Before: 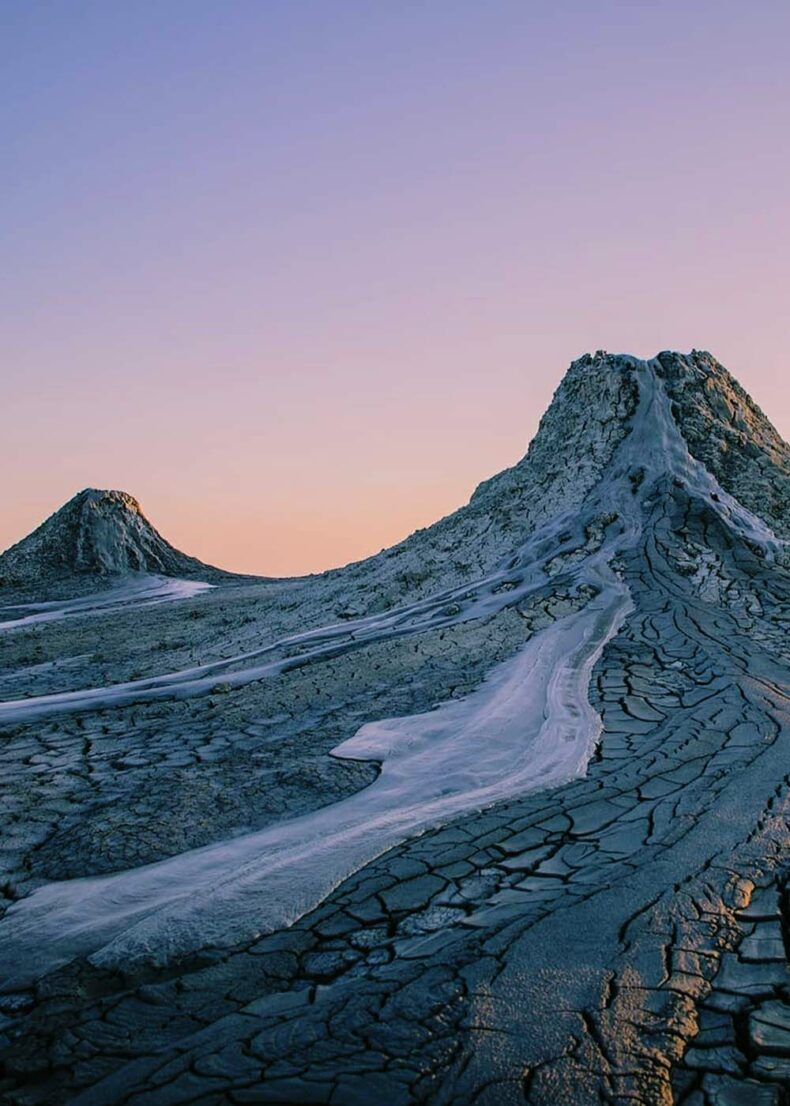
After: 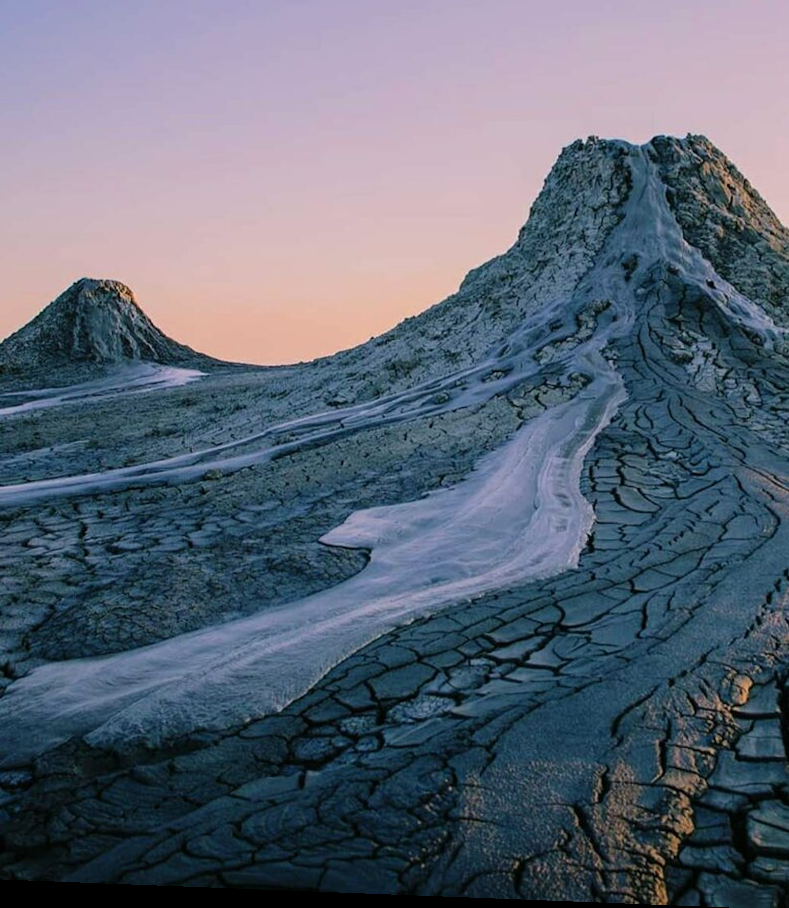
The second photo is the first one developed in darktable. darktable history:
crop and rotate: top 19.998%
rotate and perspective: lens shift (horizontal) -0.055, automatic cropping off
